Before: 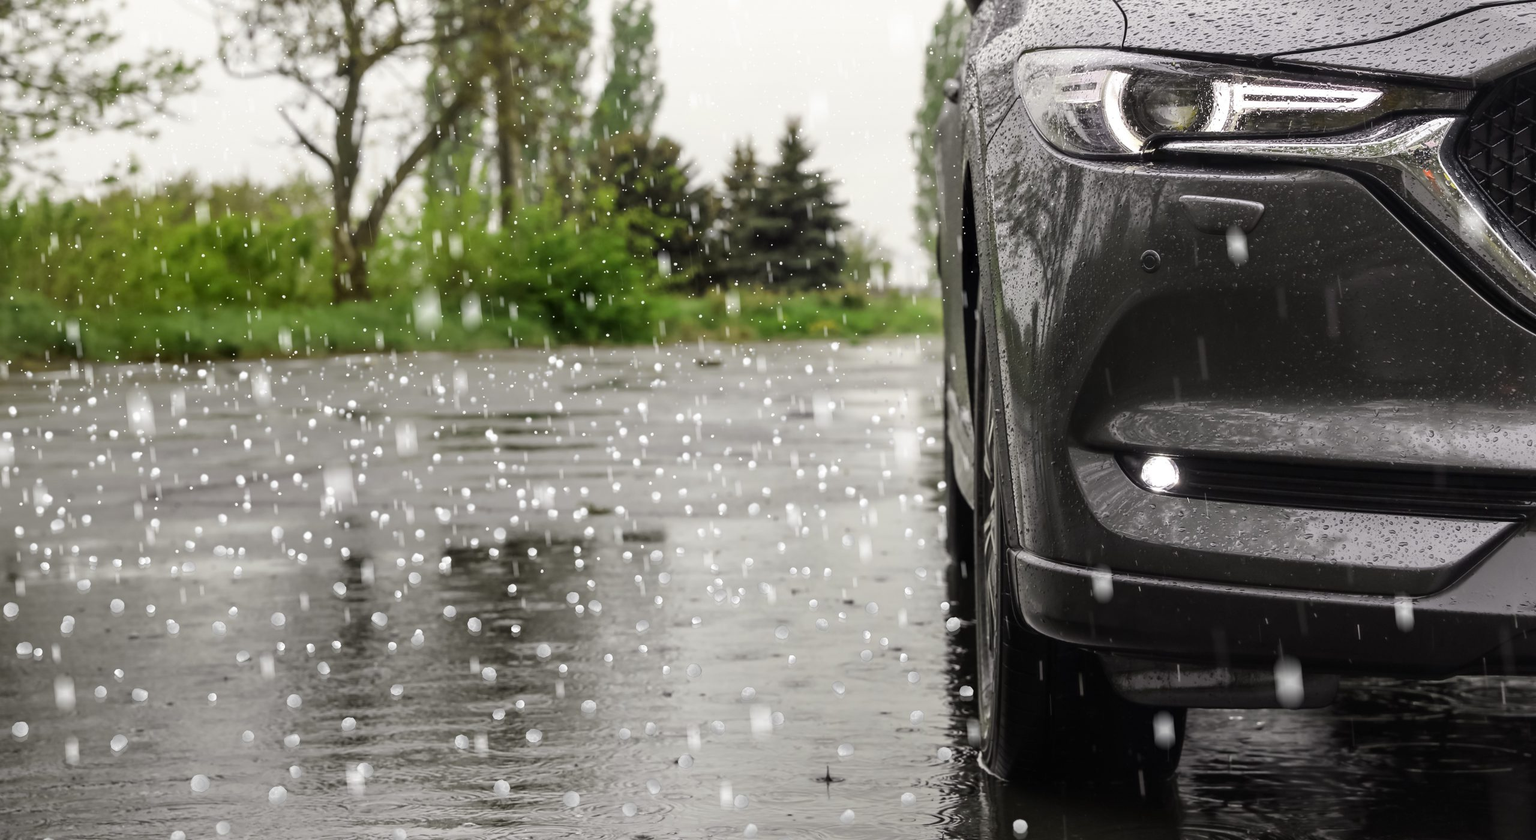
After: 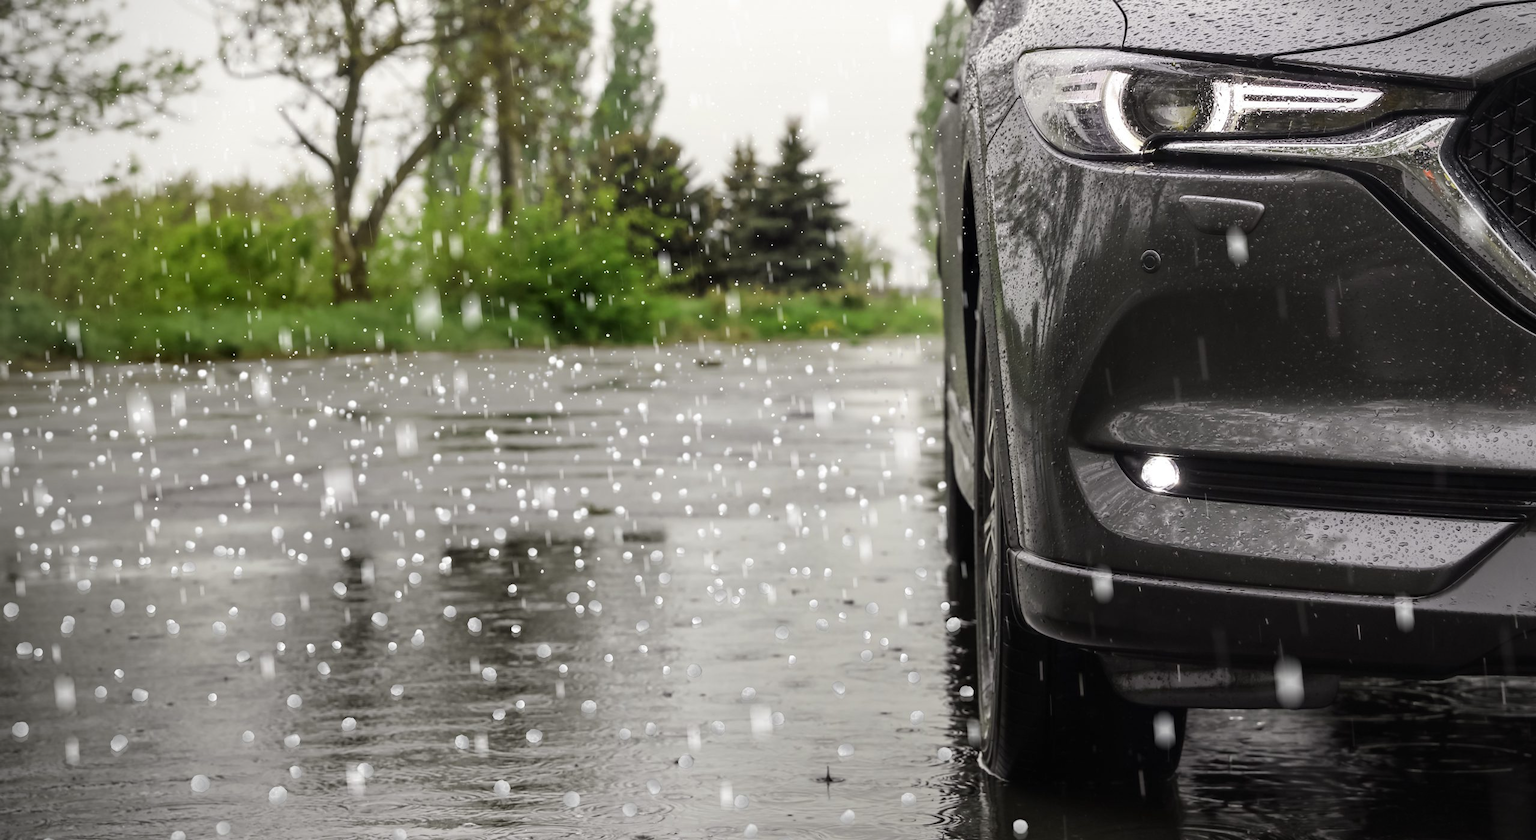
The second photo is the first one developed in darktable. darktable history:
vignetting: unbound false
color balance: input saturation 99%
